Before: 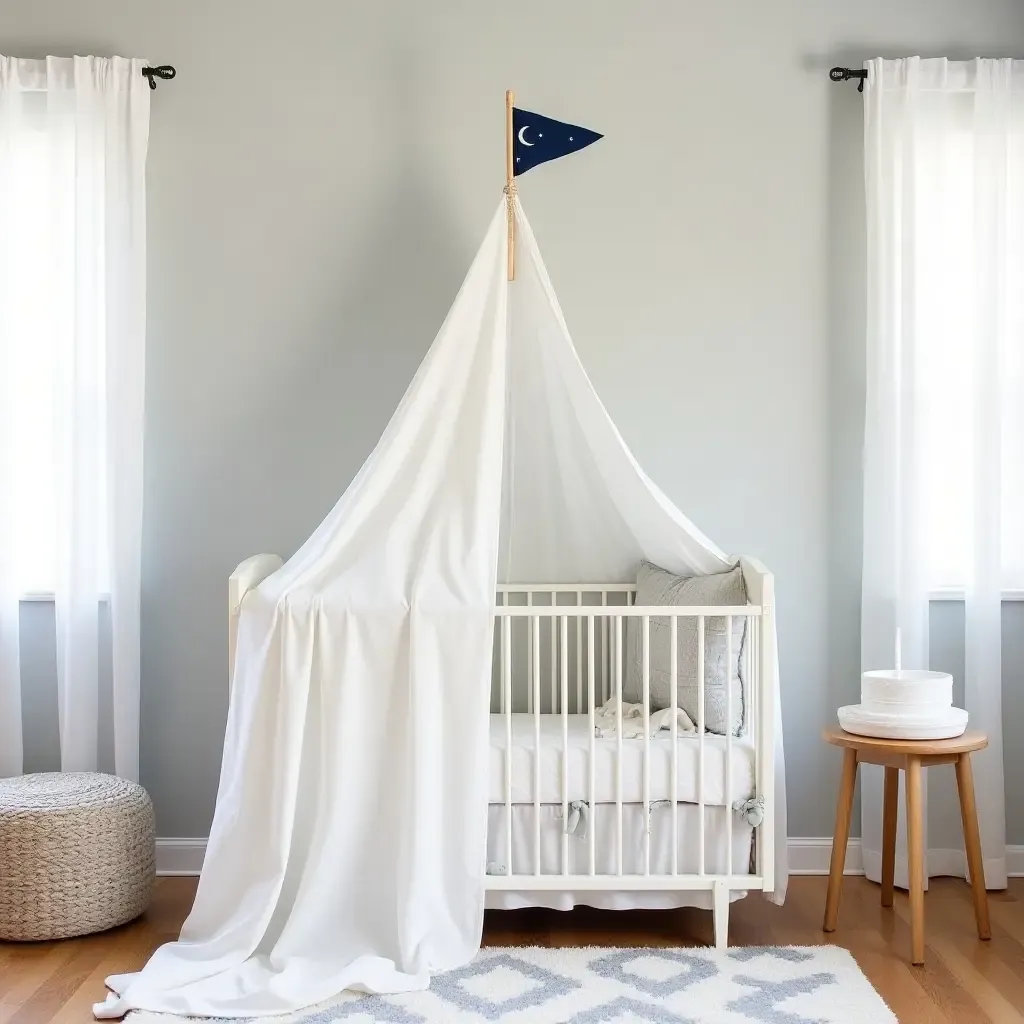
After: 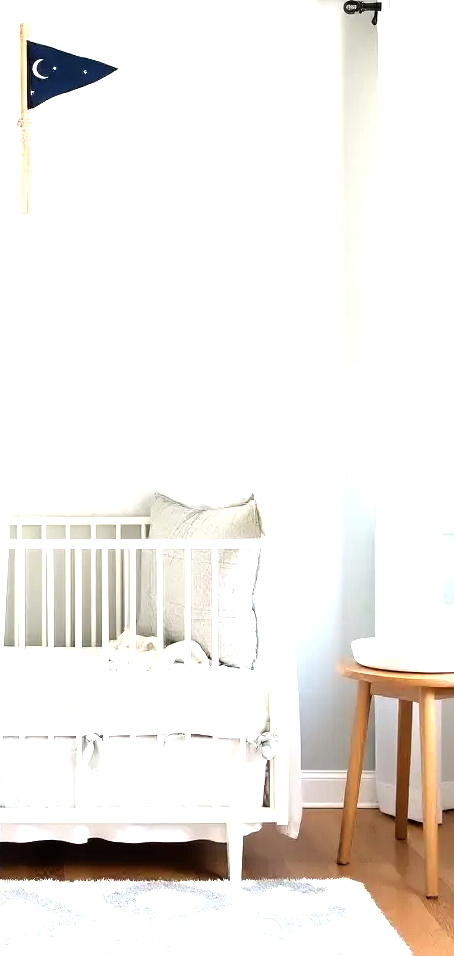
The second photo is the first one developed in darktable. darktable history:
exposure: exposure 0.083 EV, compensate exposure bias true, compensate highlight preservation false
tone equalizer: -8 EV -1.1 EV, -7 EV -0.982 EV, -6 EV -0.849 EV, -5 EV -0.616 EV, -3 EV 0.566 EV, -2 EV 0.86 EV, -1 EV 0.987 EV, +0 EV 1.08 EV
crop: left 47.509%, top 6.632%, right 8.068%
